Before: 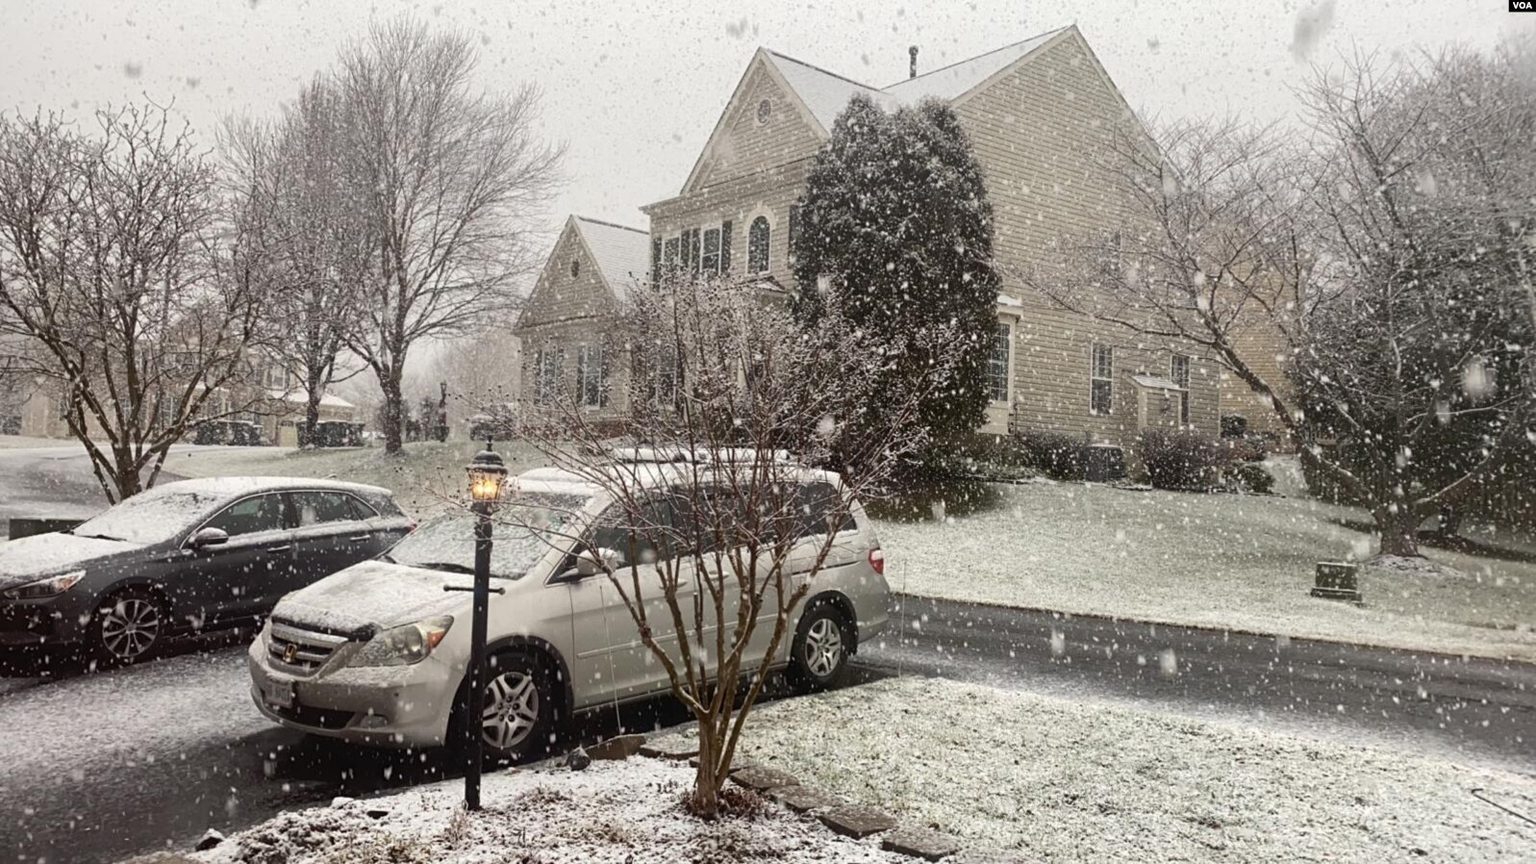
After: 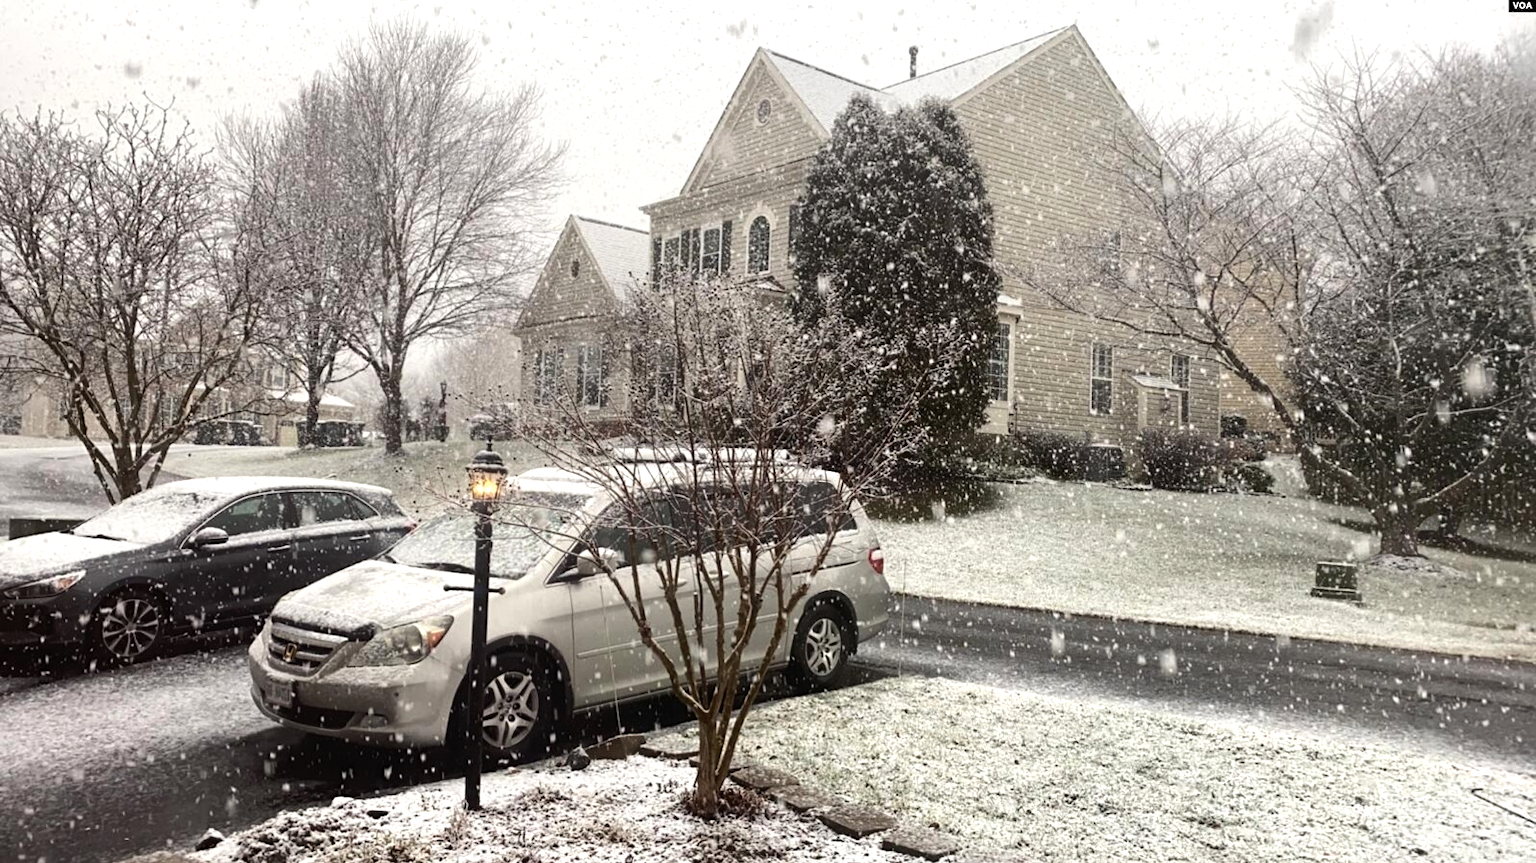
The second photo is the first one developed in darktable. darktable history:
tone equalizer: -8 EV -0.448 EV, -7 EV -0.384 EV, -6 EV -0.321 EV, -5 EV -0.215 EV, -3 EV 0.223 EV, -2 EV 0.321 EV, -1 EV 0.4 EV, +0 EV 0.44 EV, edges refinement/feathering 500, mask exposure compensation -1.26 EV, preserve details no
